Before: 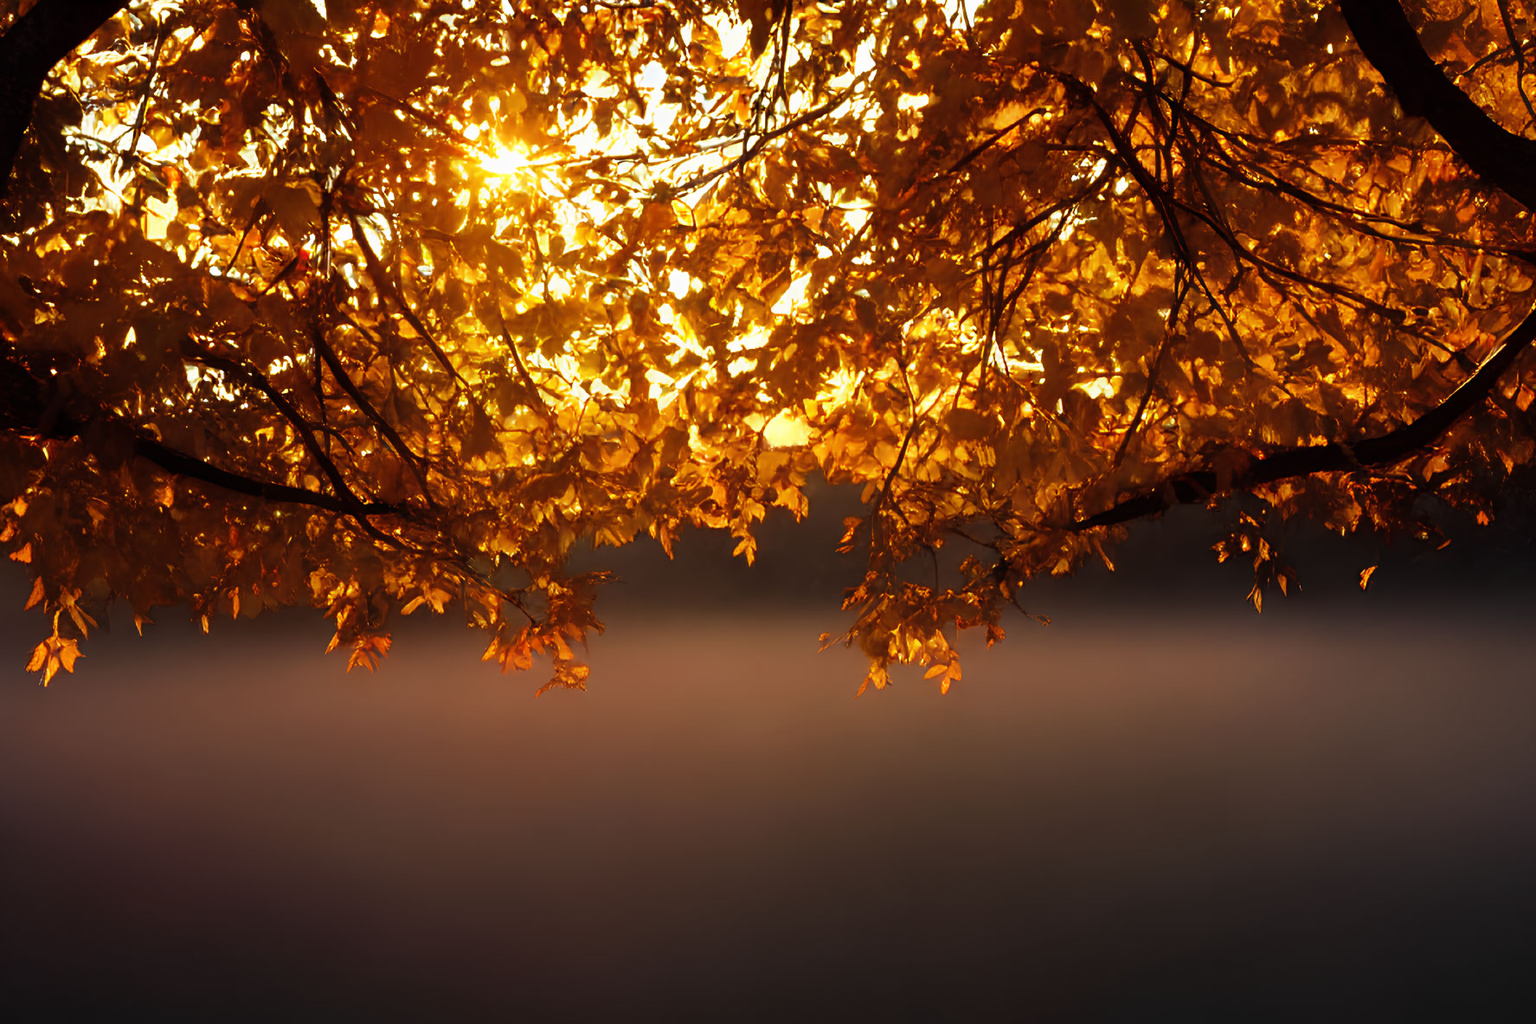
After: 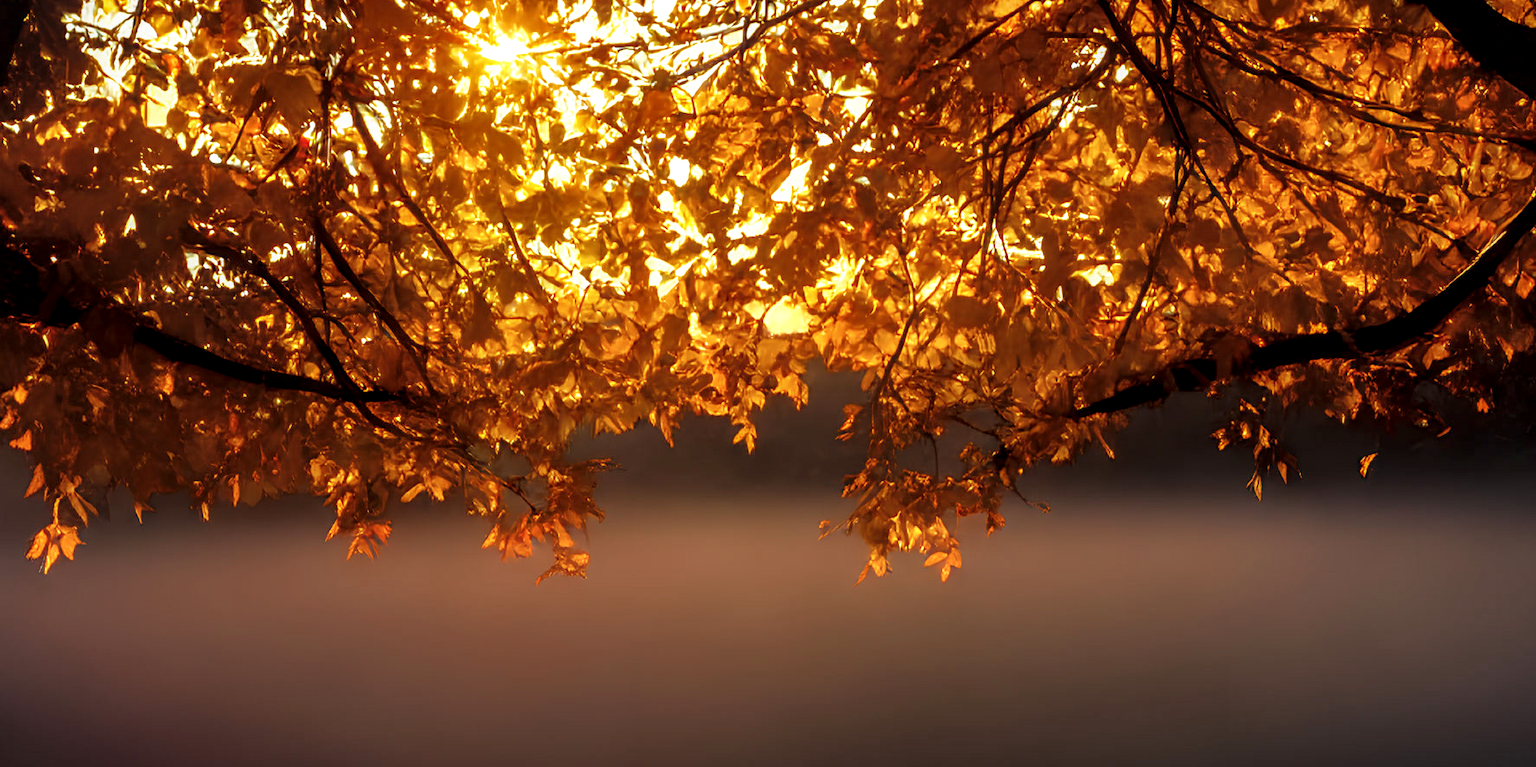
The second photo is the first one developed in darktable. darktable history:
rgb curve: curves: ch0 [(0, 0) (0.053, 0.068) (0.122, 0.128) (1, 1)]
crop: top 11.038%, bottom 13.962%
local contrast: detail 130%
